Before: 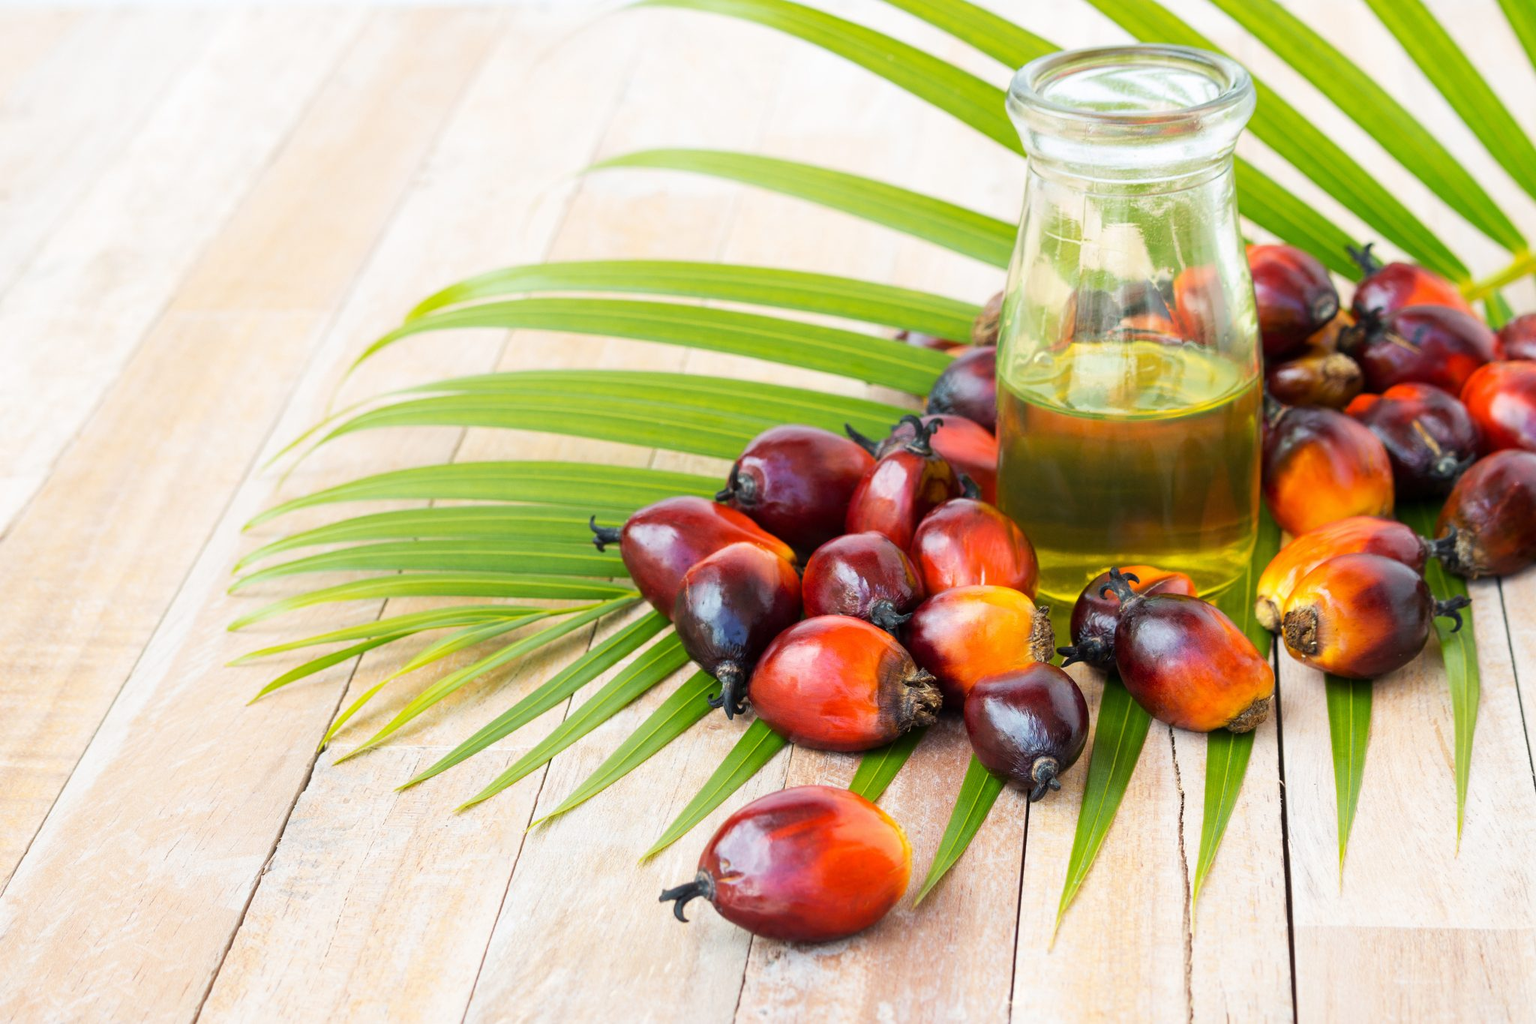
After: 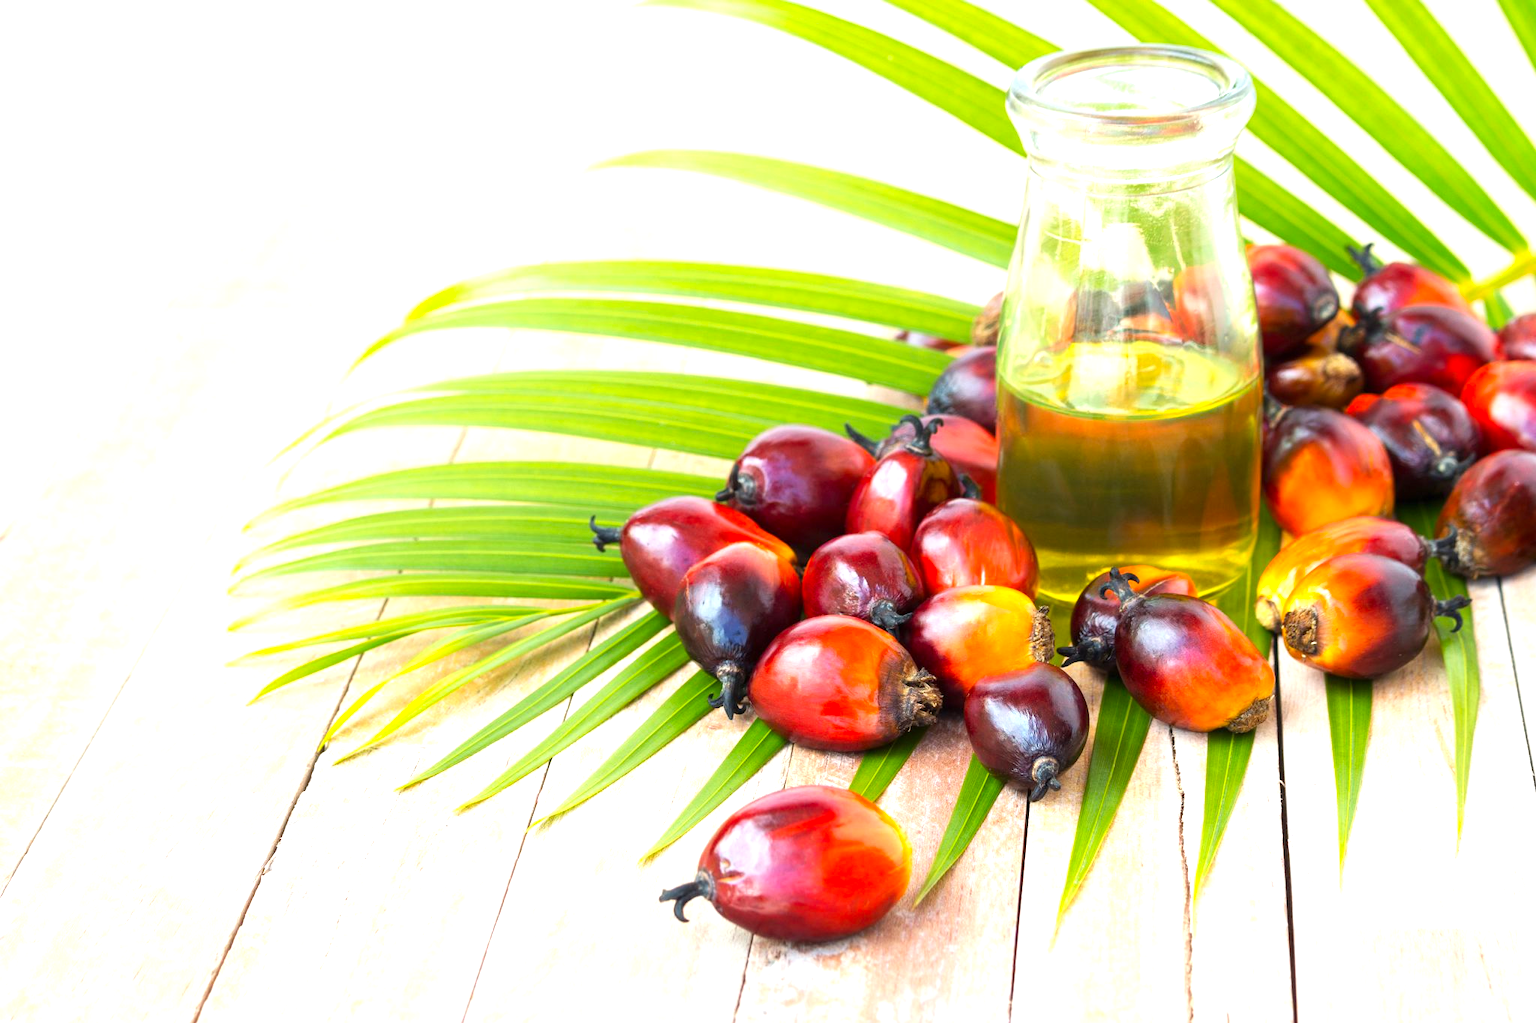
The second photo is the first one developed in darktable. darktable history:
contrast brightness saturation: saturation 0.13
exposure: black level correction 0, exposure 0.7 EV, compensate highlight preservation false
